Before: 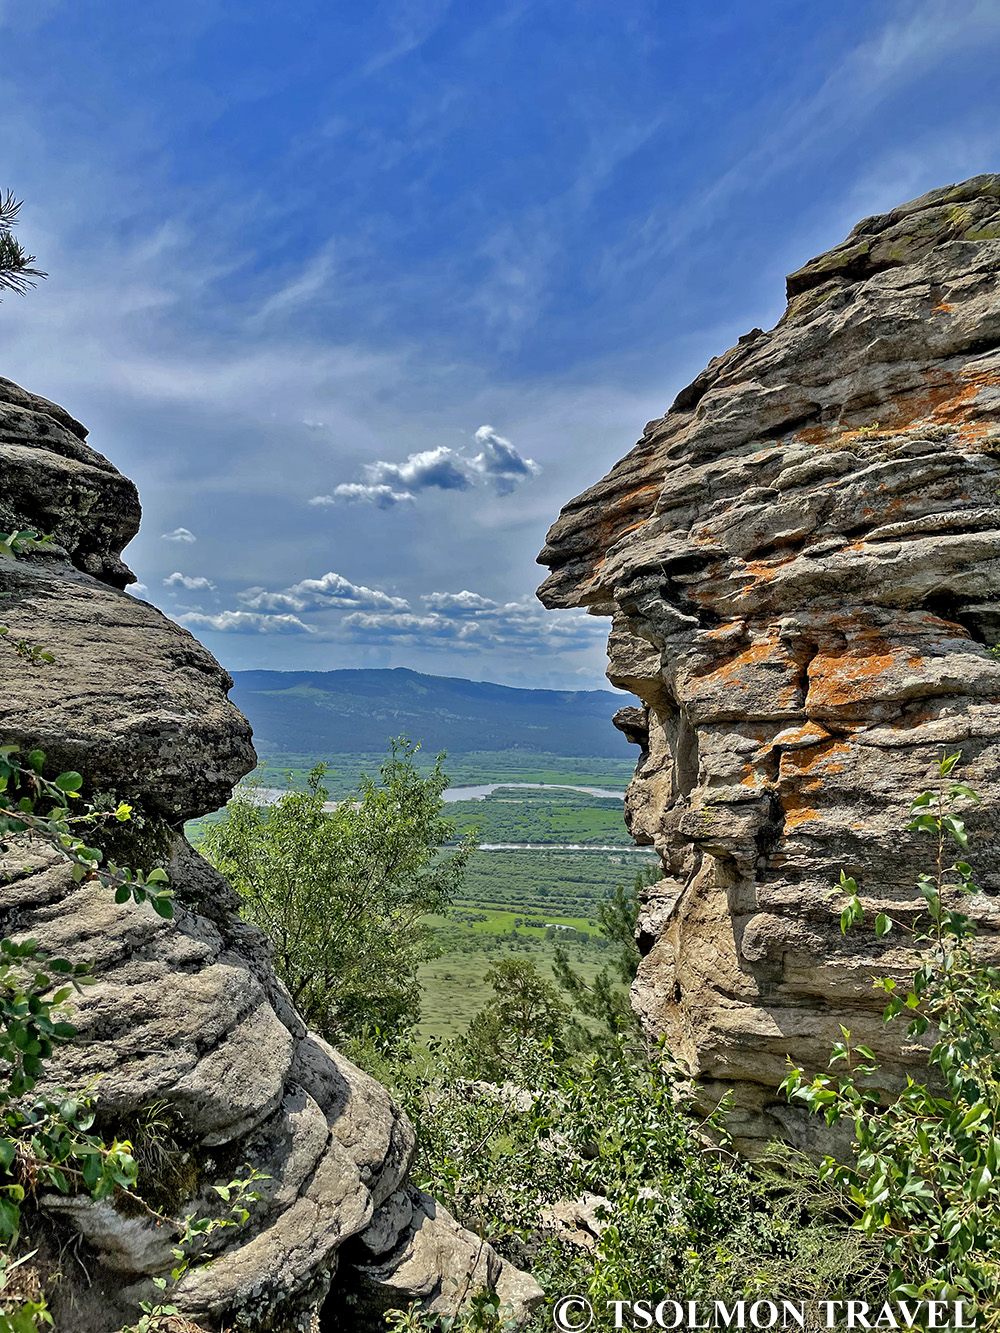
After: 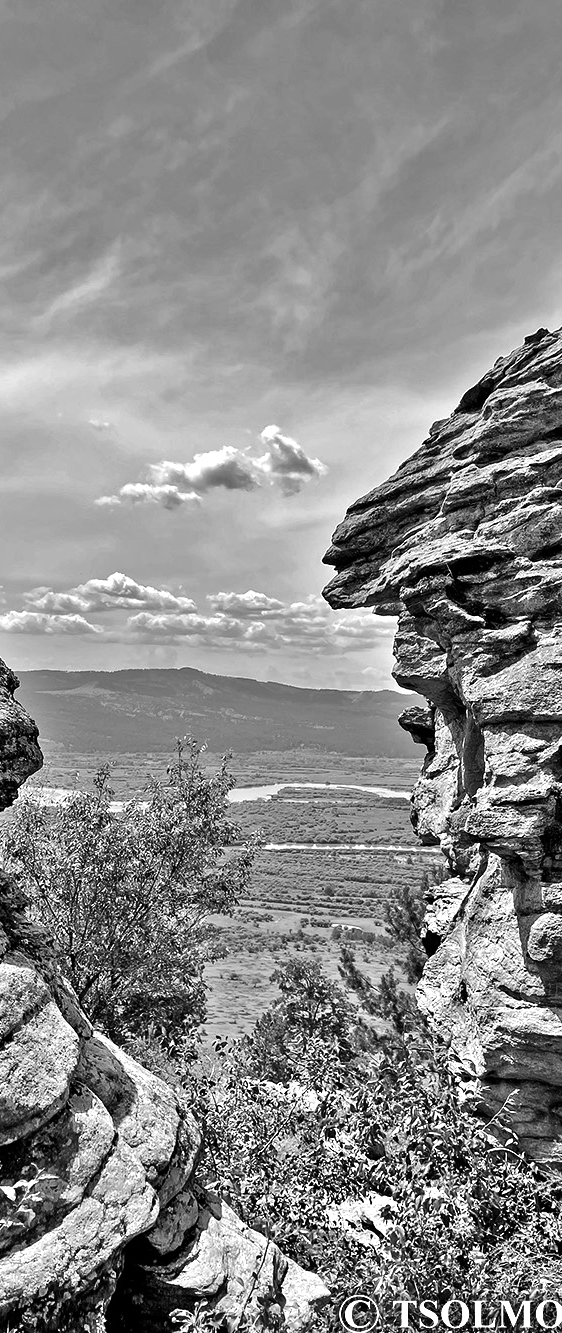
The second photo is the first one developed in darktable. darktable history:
crop: left 21.496%, right 22.254%
monochrome: on, module defaults
tone equalizer: -8 EV -0.75 EV, -7 EV -0.7 EV, -6 EV -0.6 EV, -5 EV -0.4 EV, -3 EV 0.4 EV, -2 EV 0.6 EV, -1 EV 0.7 EV, +0 EV 0.75 EV, edges refinement/feathering 500, mask exposure compensation -1.57 EV, preserve details no
exposure: exposure 0.131 EV, compensate highlight preservation false
